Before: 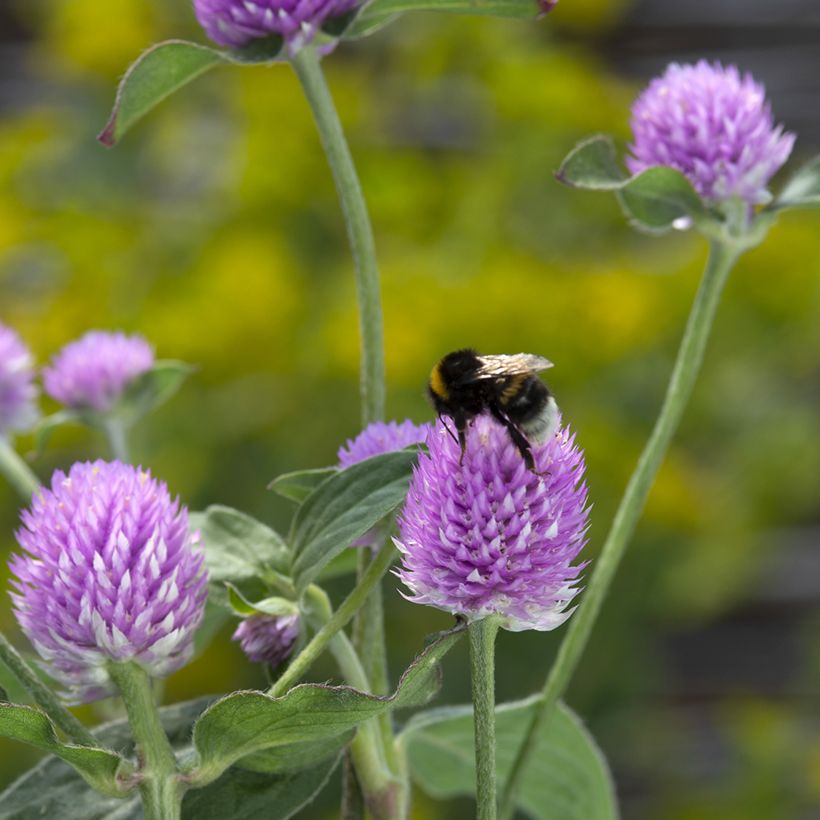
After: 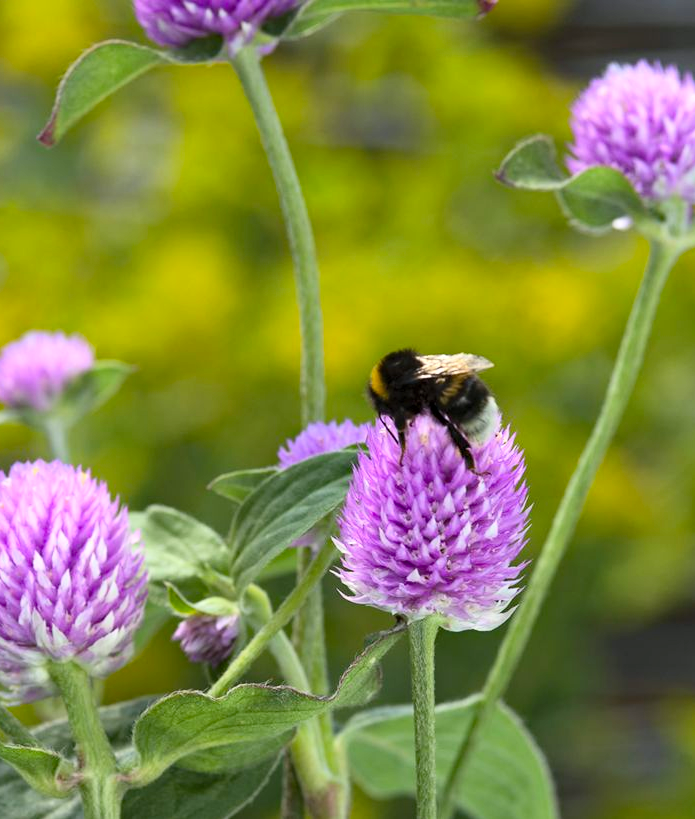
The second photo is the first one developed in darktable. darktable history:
contrast brightness saturation: contrast 0.201, brightness 0.161, saturation 0.222
haze removal: compatibility mode true, adaptive false
crop: left 7.389%, right 7.836%
